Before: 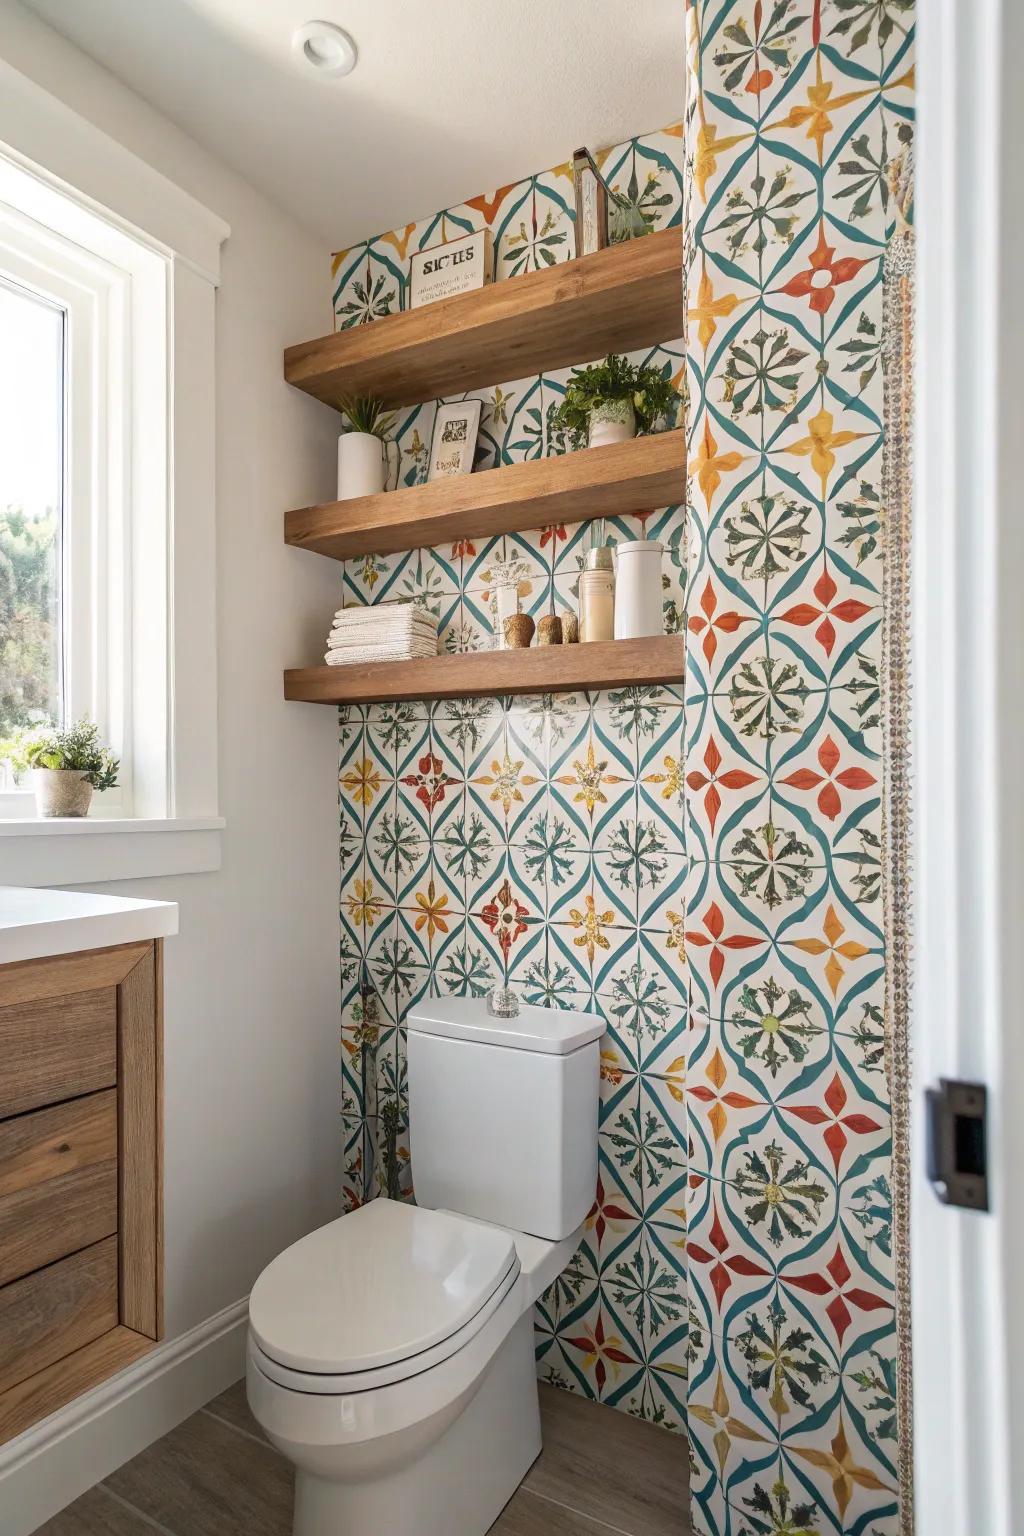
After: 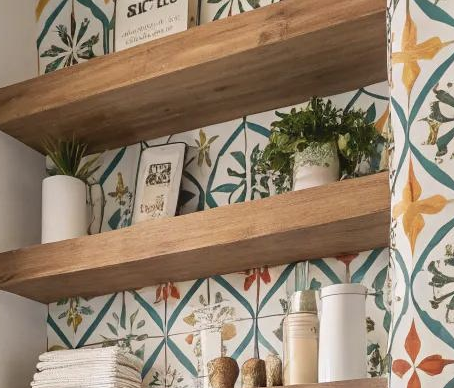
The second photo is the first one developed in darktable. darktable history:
exposure: compensate highlight preservation false
color correction: highlights b* 0.026, saturation 0.838
crop: left 28.95%, top 16.796%, right 26.656%, bottom 57.901%
